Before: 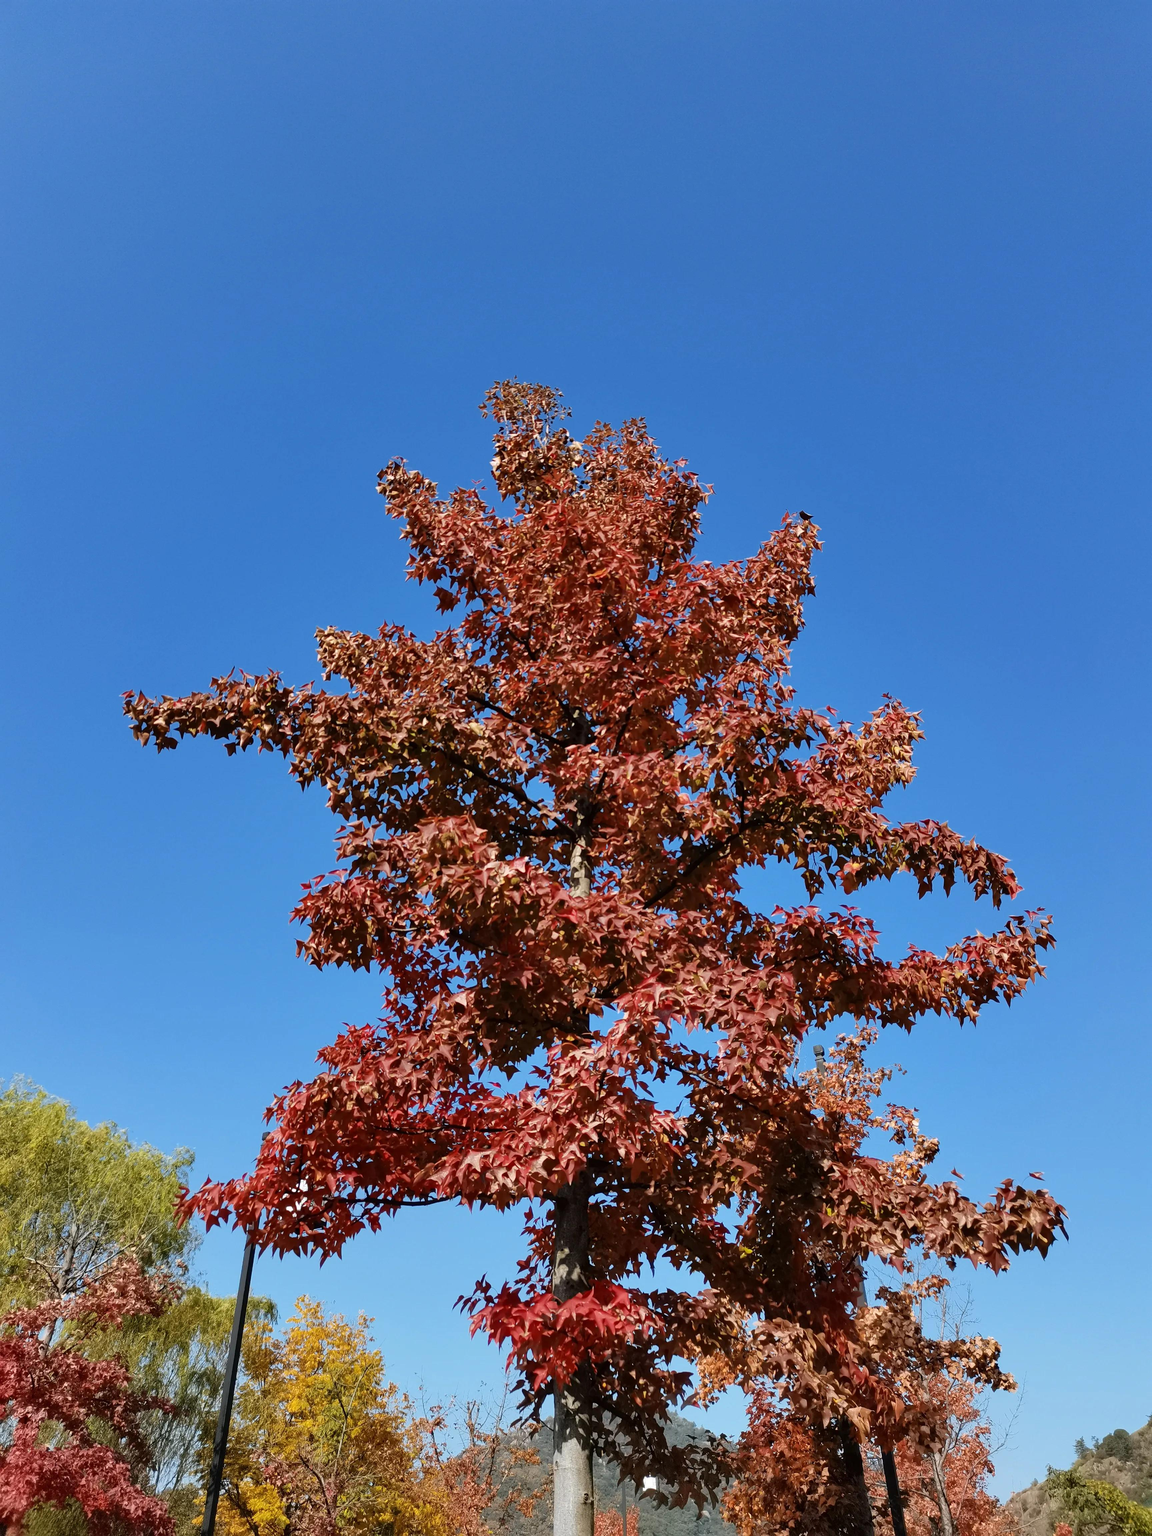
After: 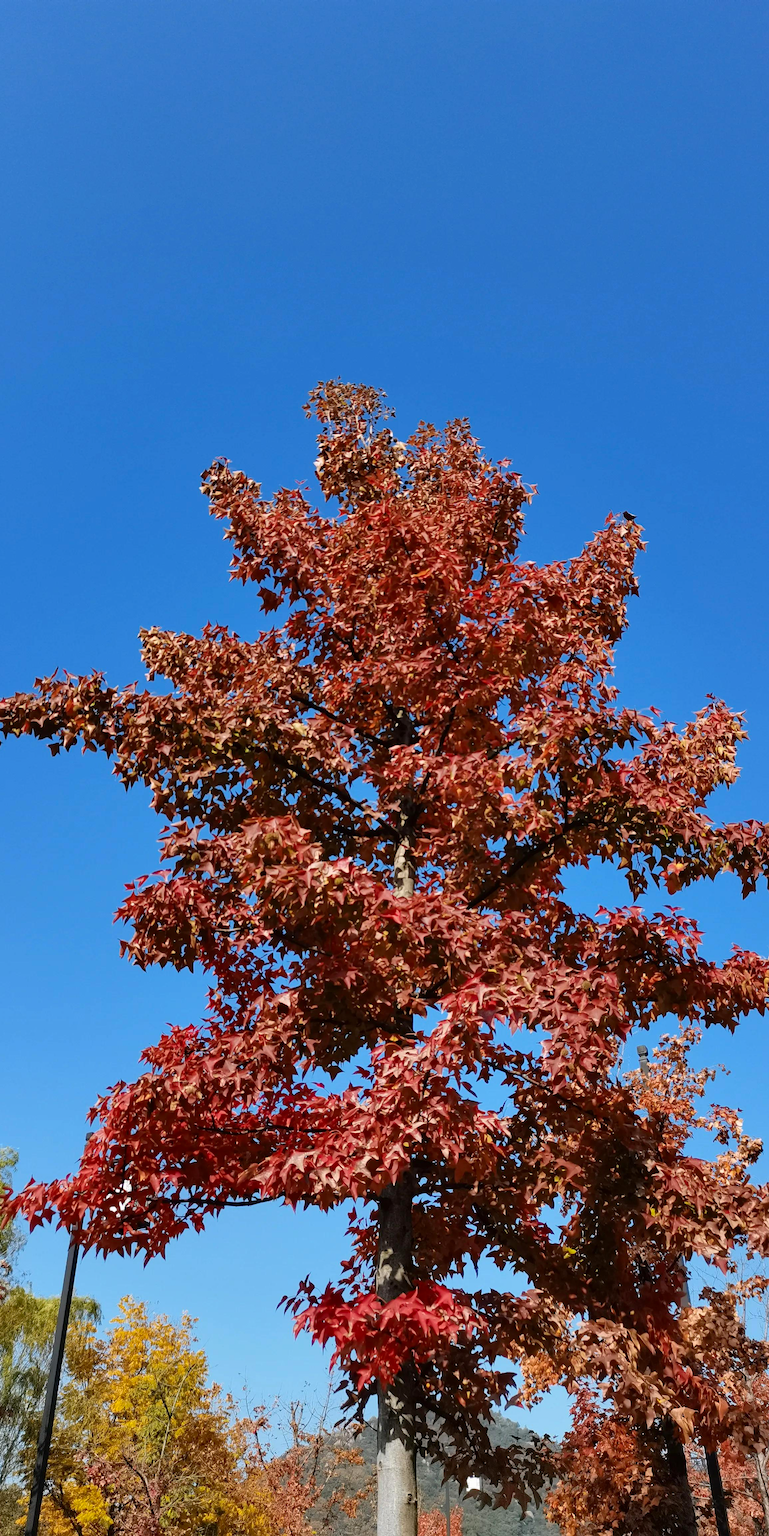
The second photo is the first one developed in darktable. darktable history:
contrast brightness saturation: saturation 0.103
crop and rotate: left 15.364%, right 17.875%
